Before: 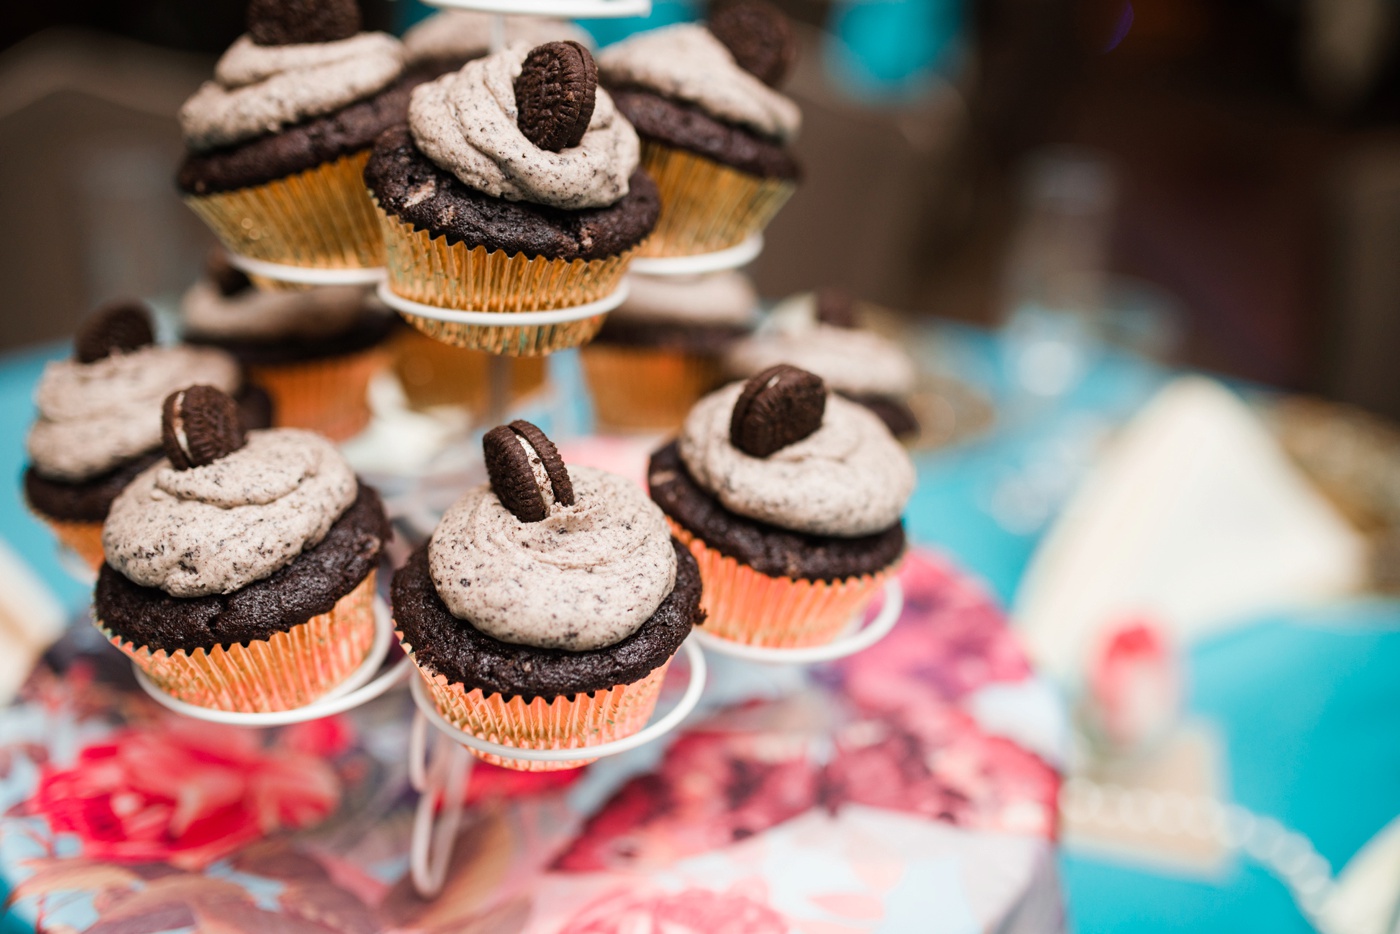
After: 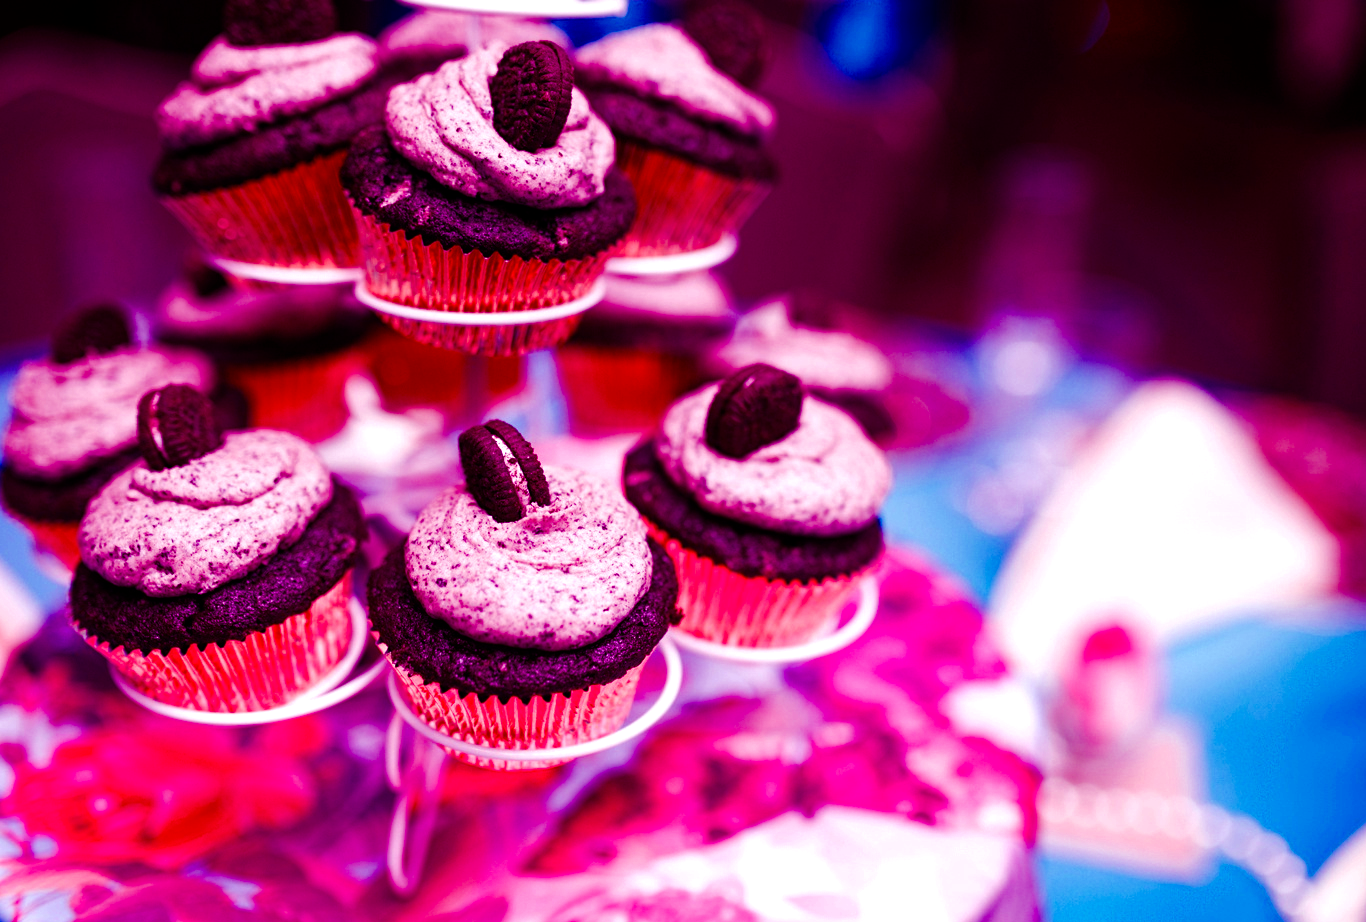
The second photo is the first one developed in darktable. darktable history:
color balance rgb: perceptual saturation grading › global saturation 25%, perceptual saturation grading › highlights -50%, perceptual saturation grading › shadows 30%, perceptual brilliance grading › global brilliance 12%, global vibrance 20%
color balance: mode lift, gamma, gain (sRGB), lift [1, 1, 0.101, 1]
crop and rotate: left 1.774%, right 0.633%, bottom 1.28%
exposure: black level correction 0.001, compensate highlight preservation false
